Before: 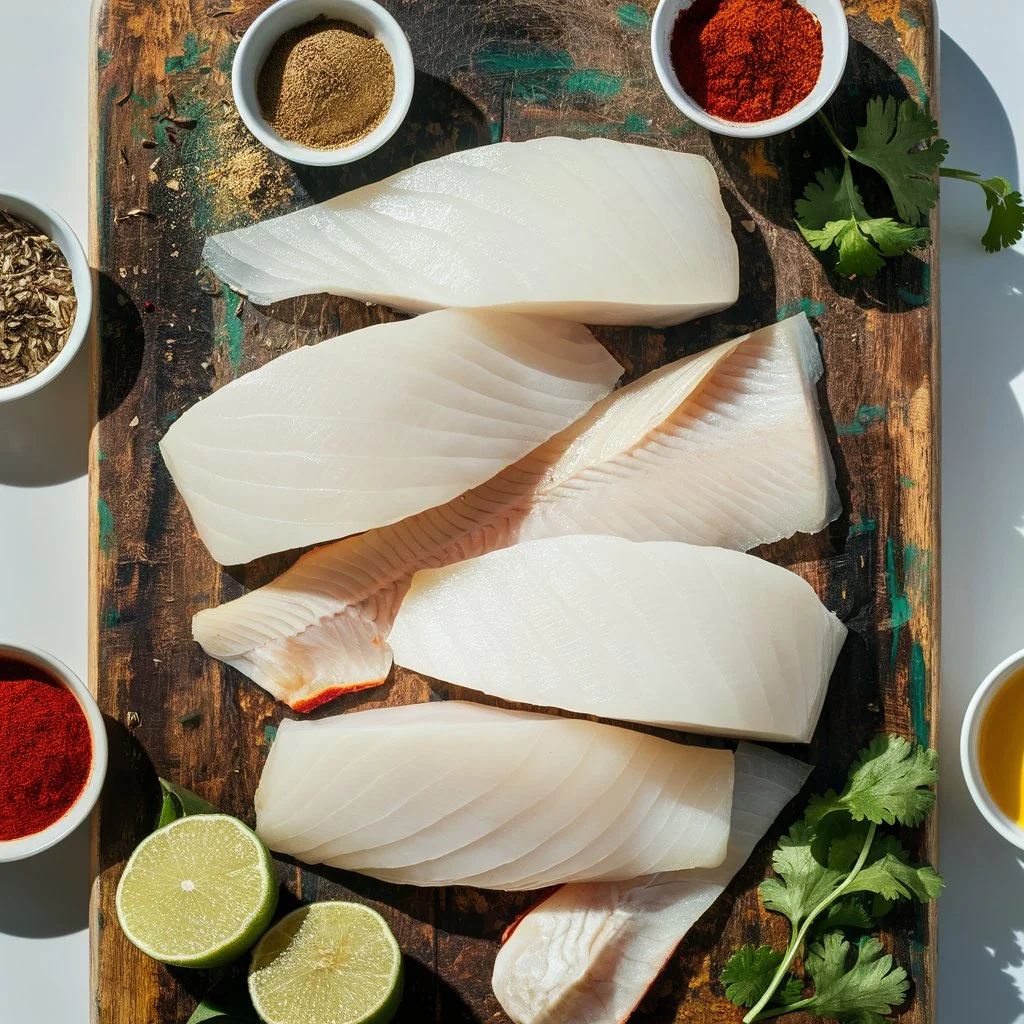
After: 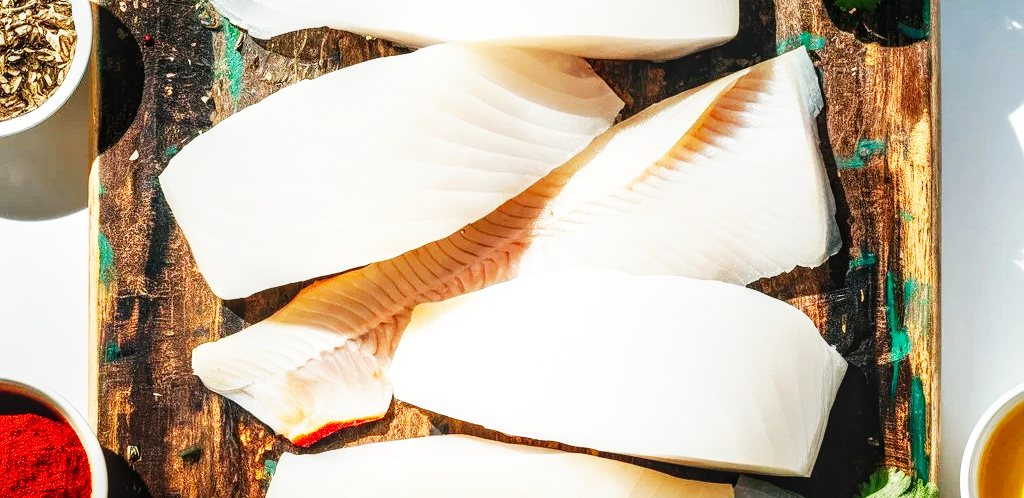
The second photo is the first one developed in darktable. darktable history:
local contrast: on, module defaults
base curve: curves: ch0 [(0, 0) (0.007, 0.004) (0.027, 0.03) (0.046, 0.07) (0.207, 0.54) (0.442, 0.872) (0.673, 0.972) (1, 1)], preserve colors none
crop and rotate: top 26.041%, bottom 25.321%
